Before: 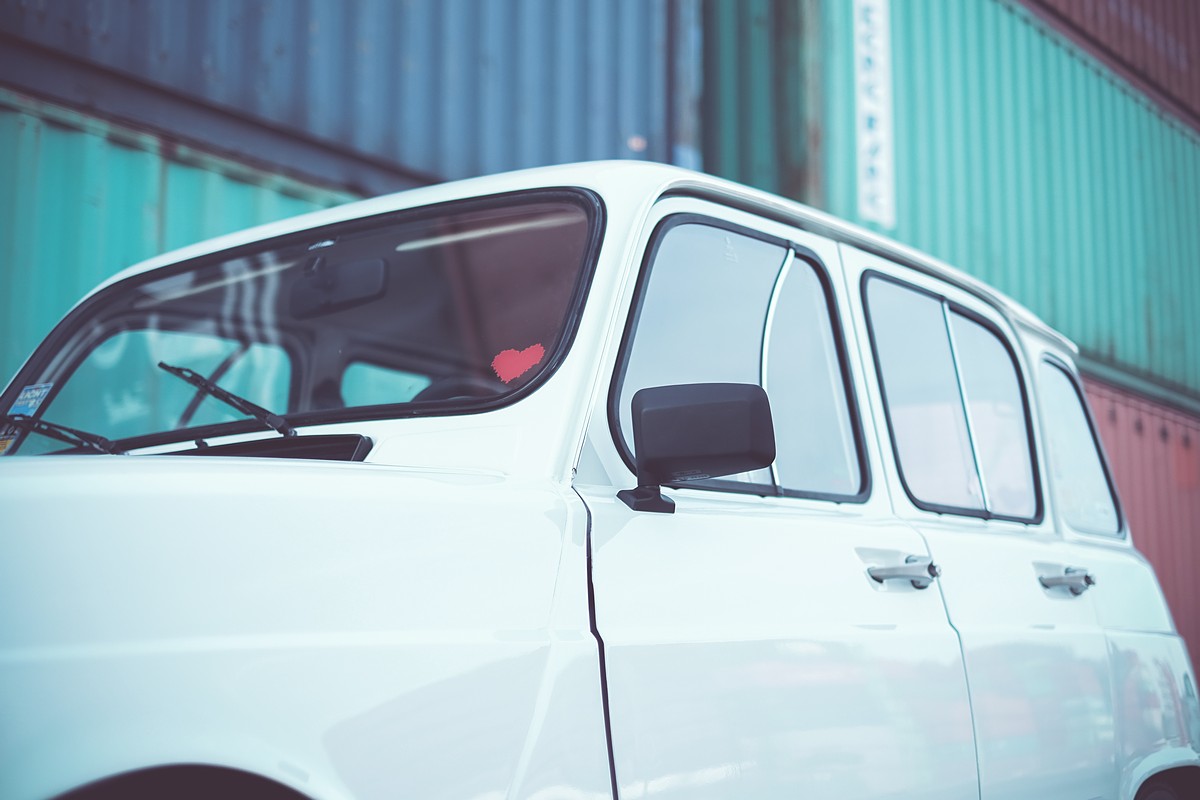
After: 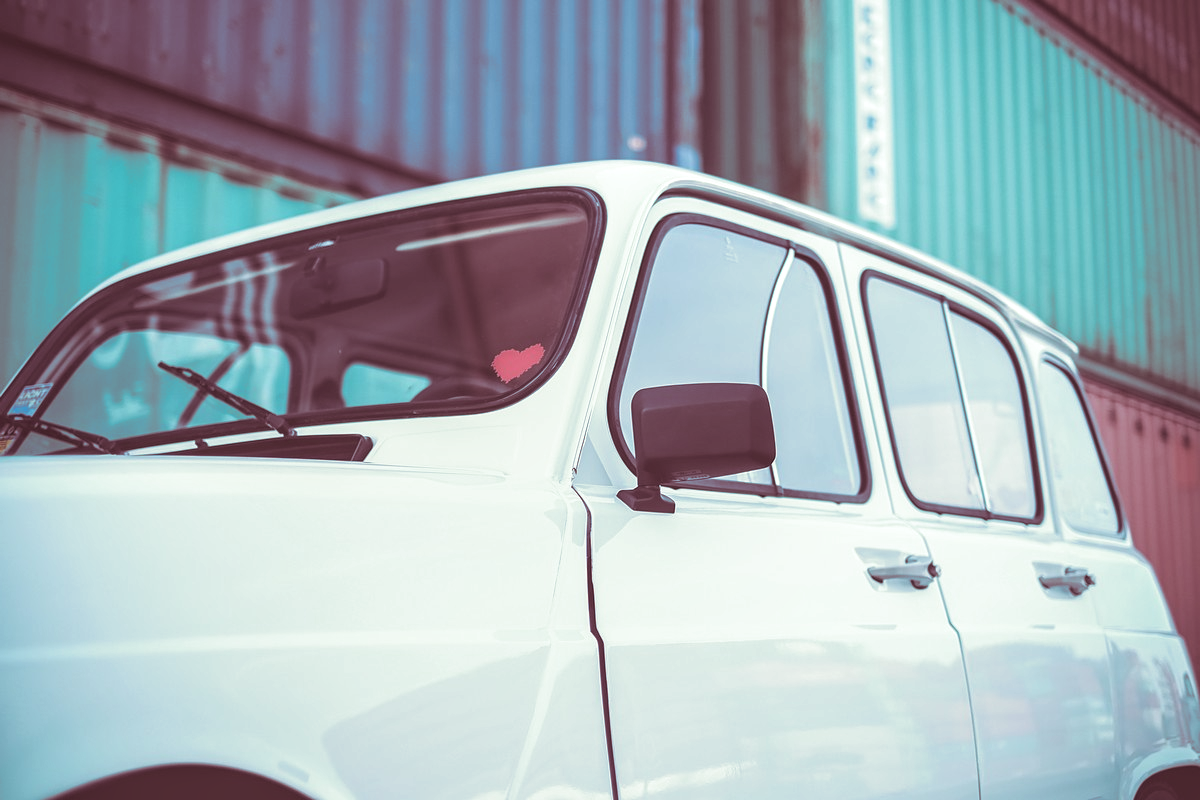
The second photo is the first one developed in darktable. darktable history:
split-toning: on, module defaults
local contrast: on, module defaults
